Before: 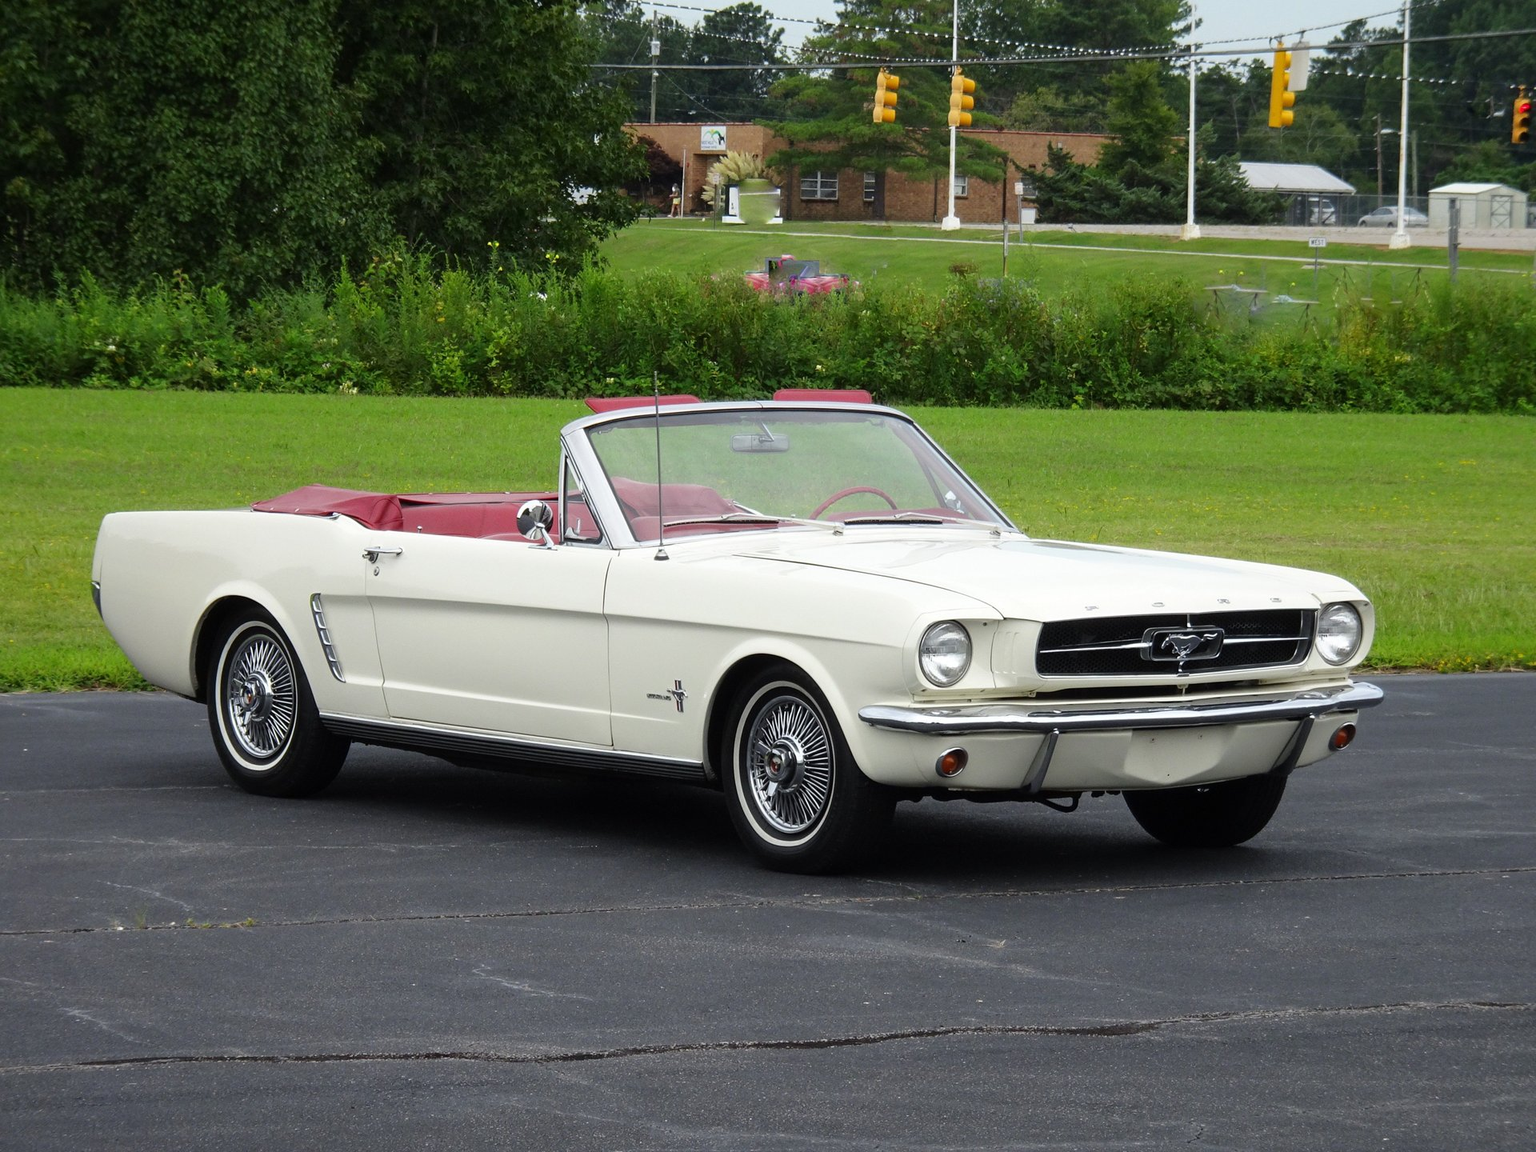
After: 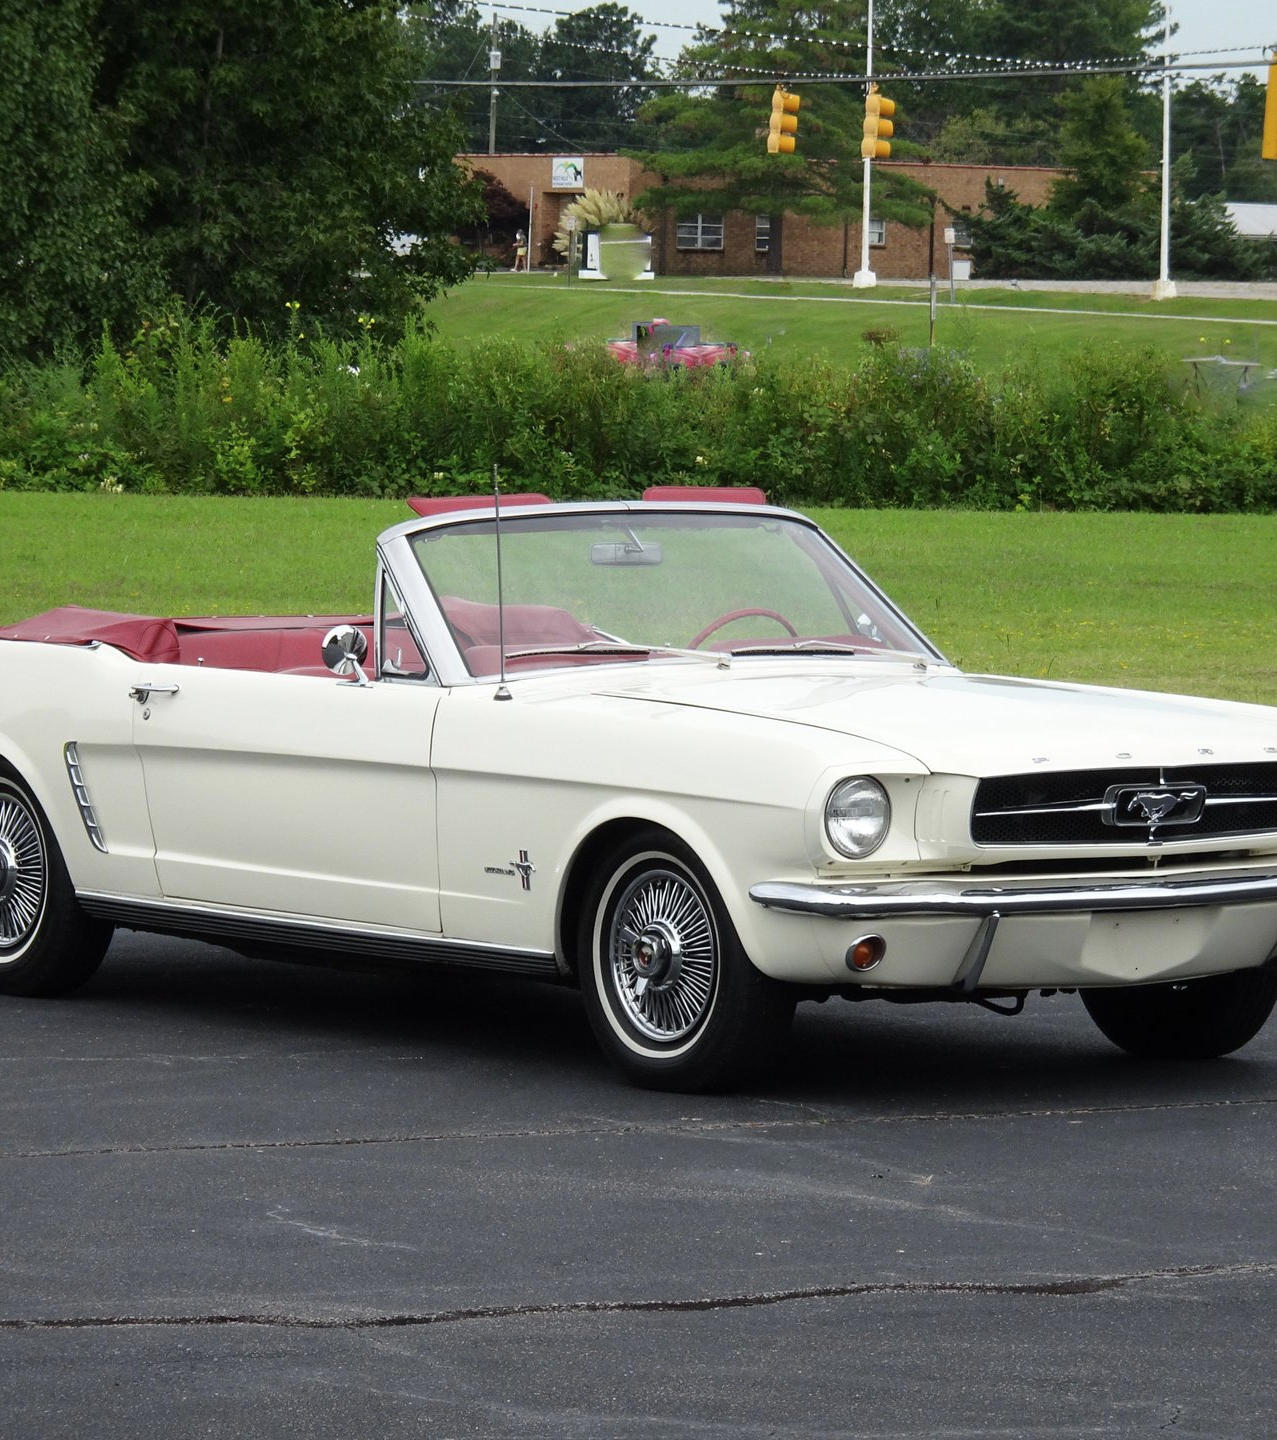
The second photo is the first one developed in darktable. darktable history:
crop: left 16.899%, right 16.556%
contrast brightness saturation: saturation -0.1
